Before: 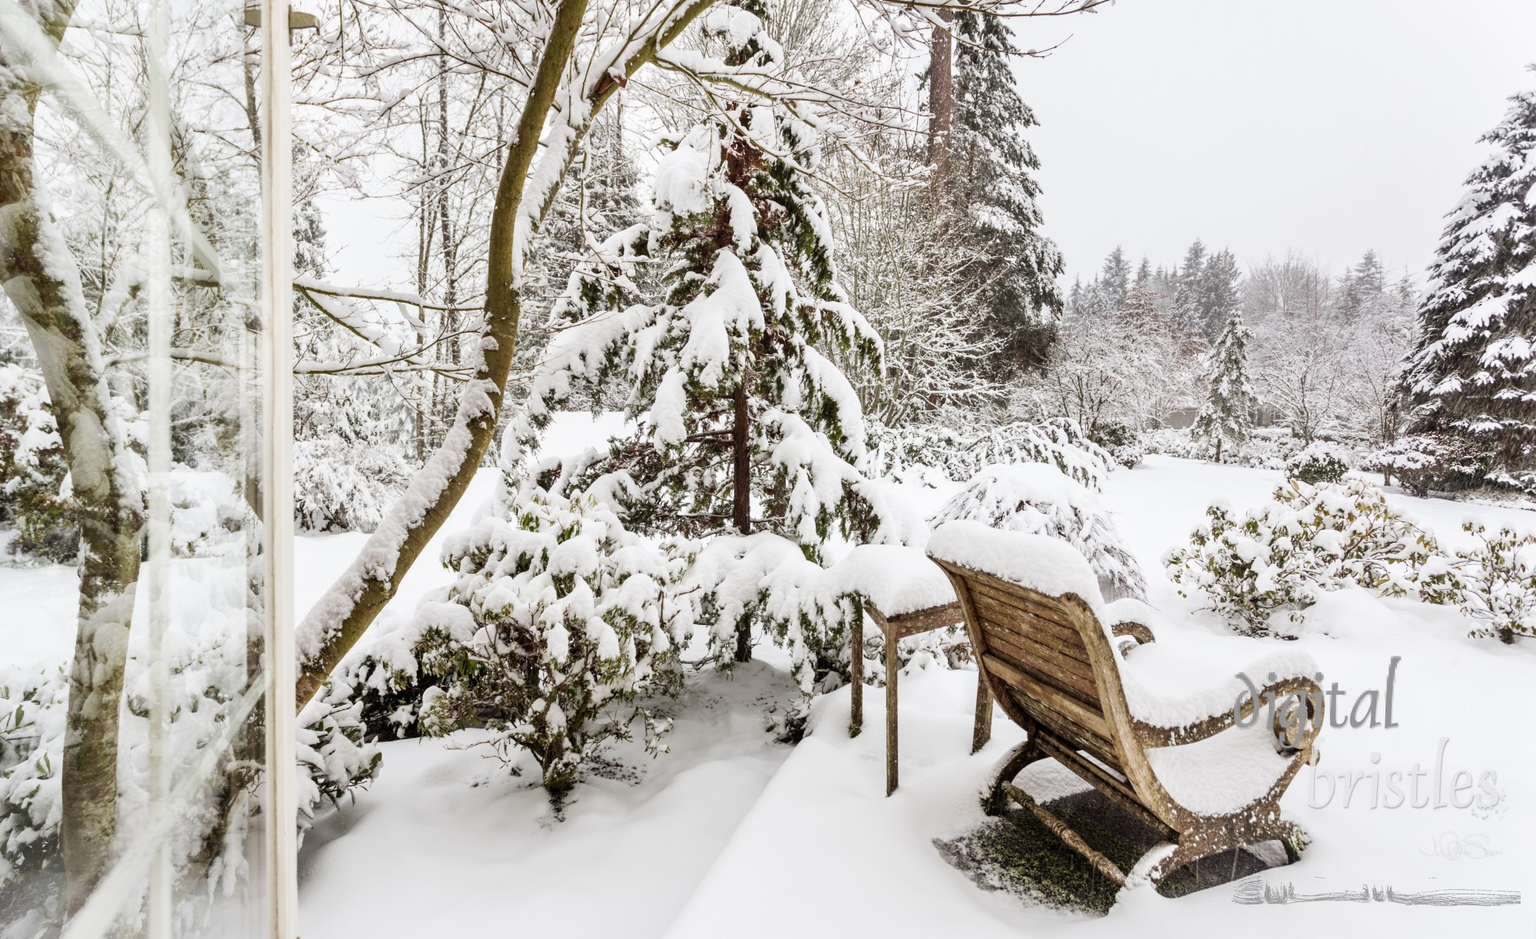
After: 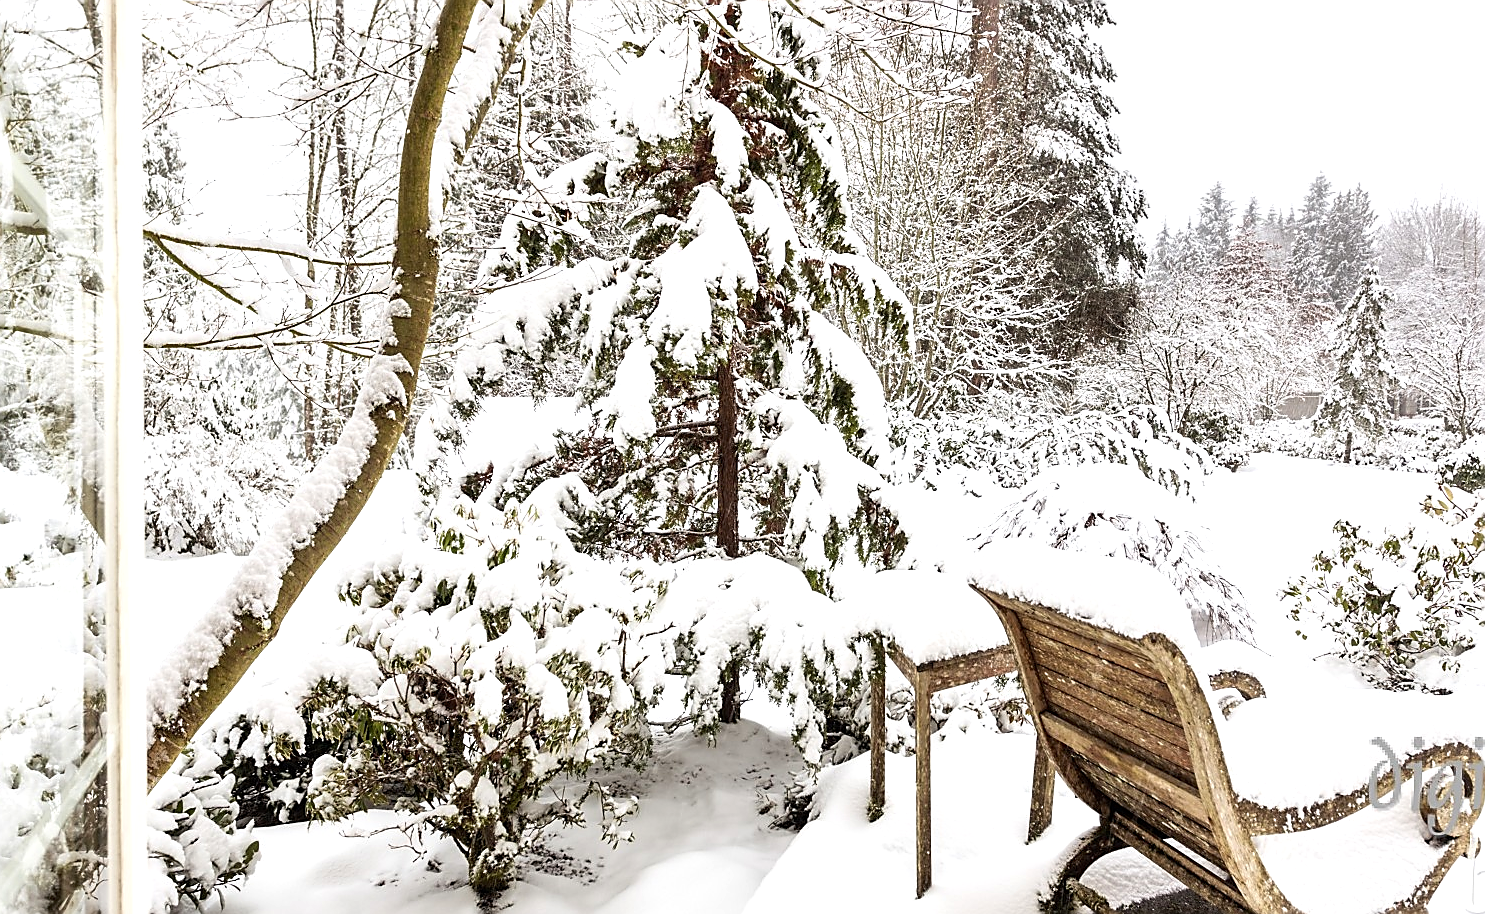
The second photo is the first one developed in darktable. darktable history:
exposure: black level correction 0, exposure 0.499 EV, compensate highlight preservation false
sharpen: radius 1.348, amount 1.238, threshold 0.772
crop and rotate: left 11.944%, top 11.399%, right 13.778%, bottom 13.814%
